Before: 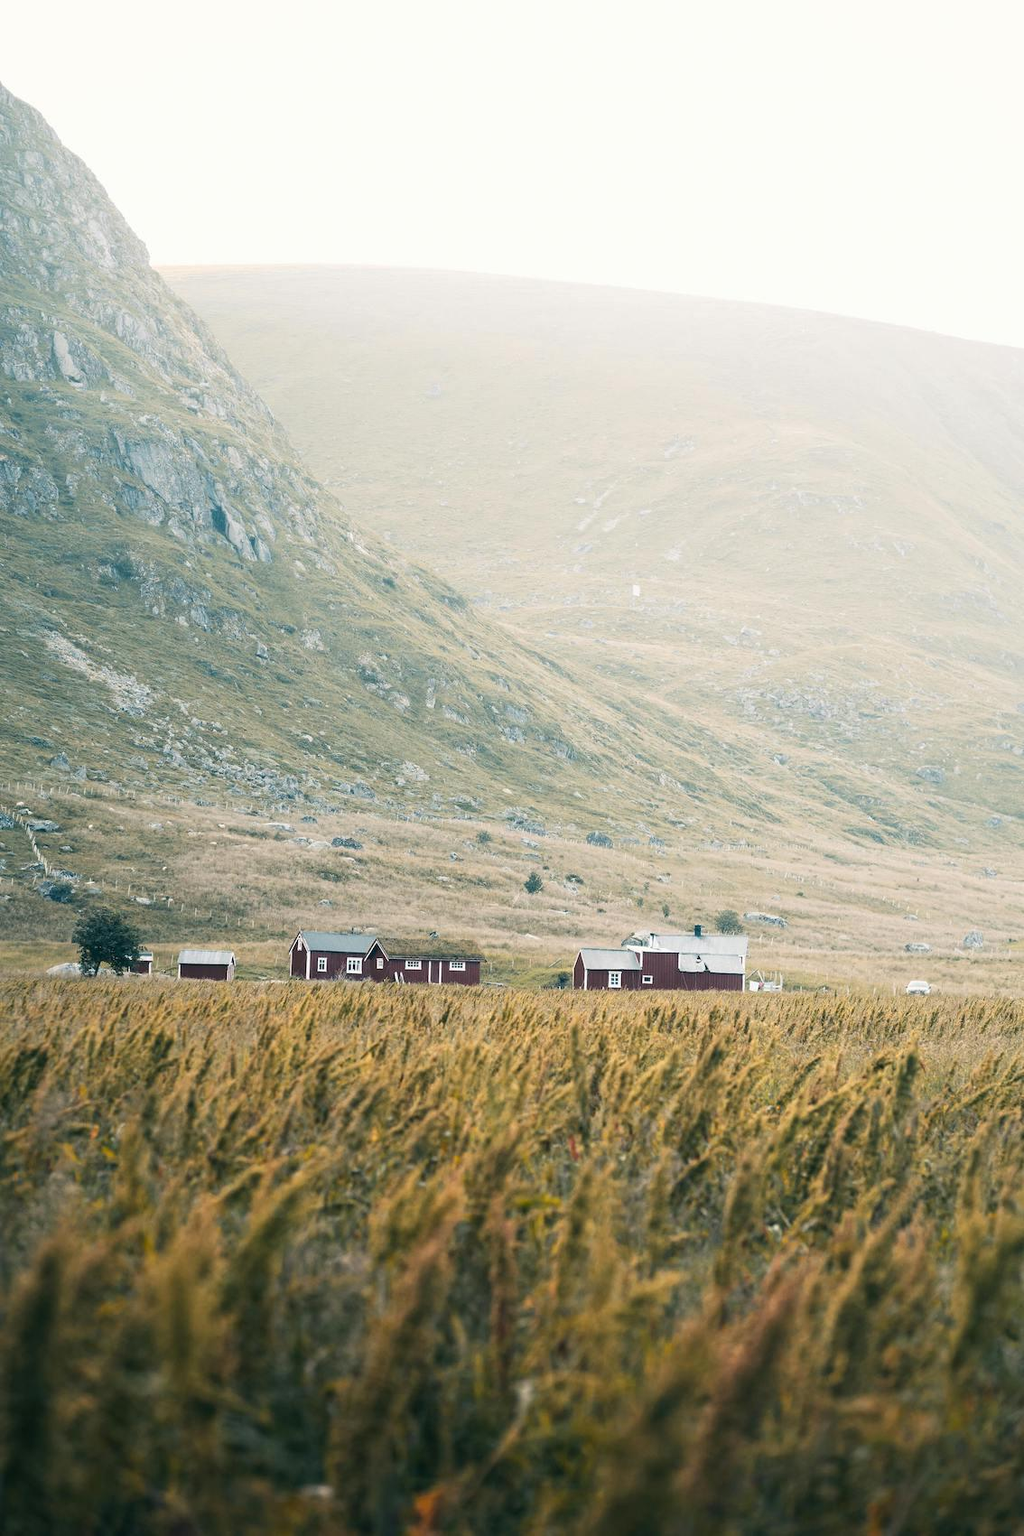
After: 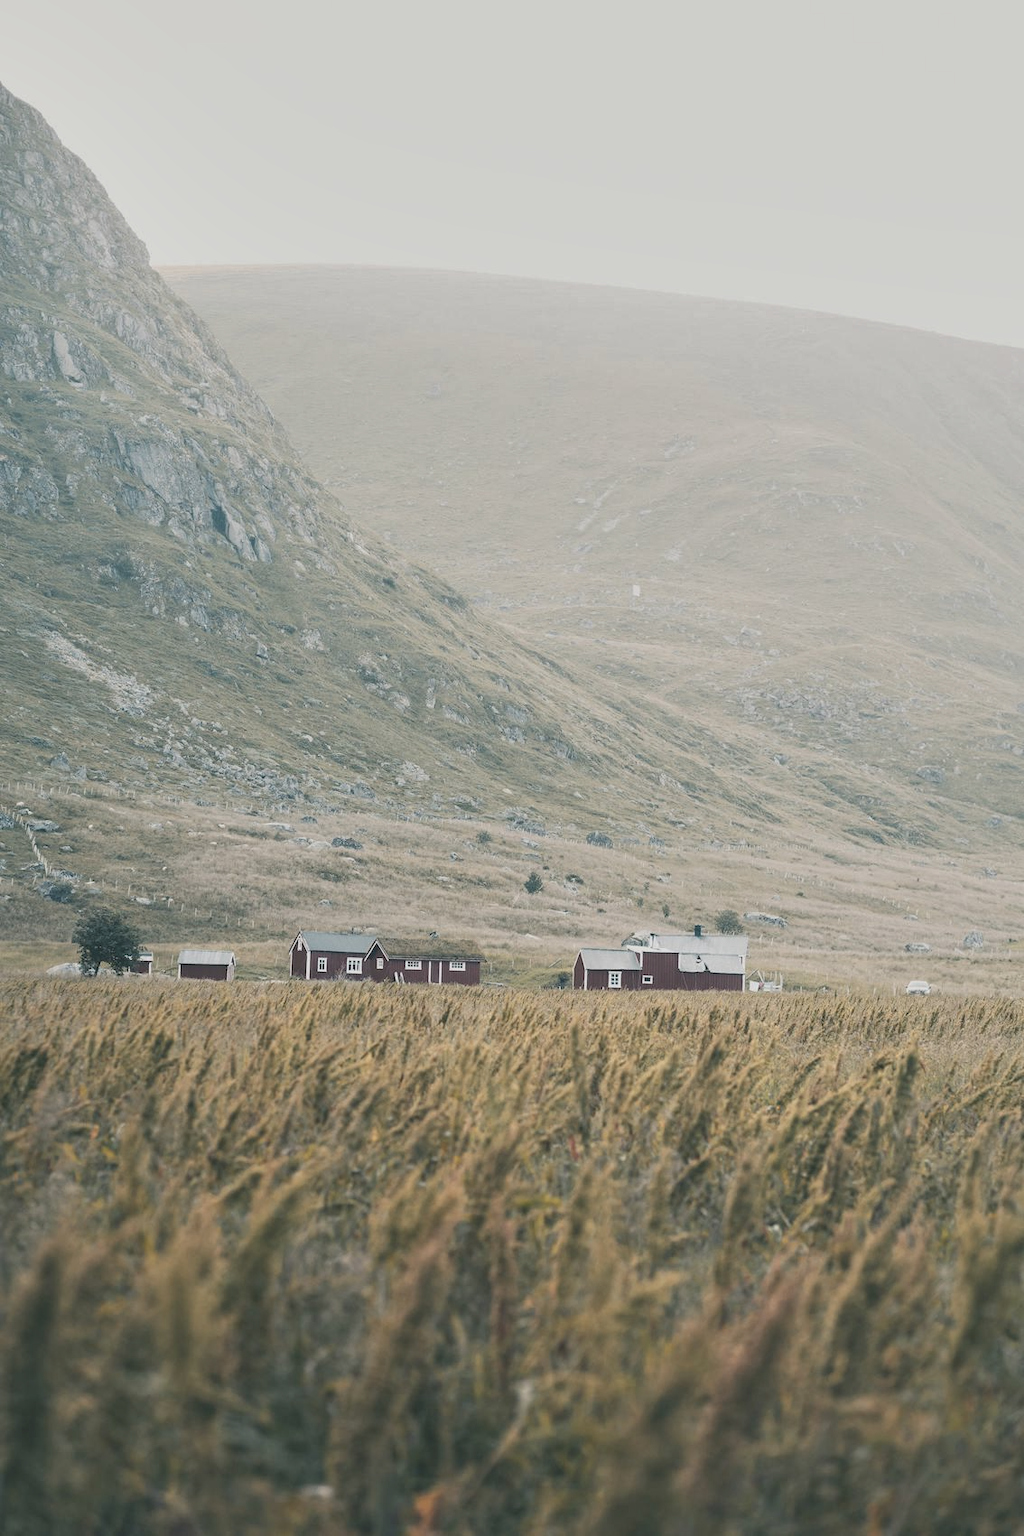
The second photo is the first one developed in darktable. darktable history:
shadows and highlights: low approximation 0.01, soften with gaussian
exposure: exposure 0.124 EV, compensate exposure bias true, compensate highlight preservation false
contrast brightness saturation: contrast -0.249, saturation -0.426
